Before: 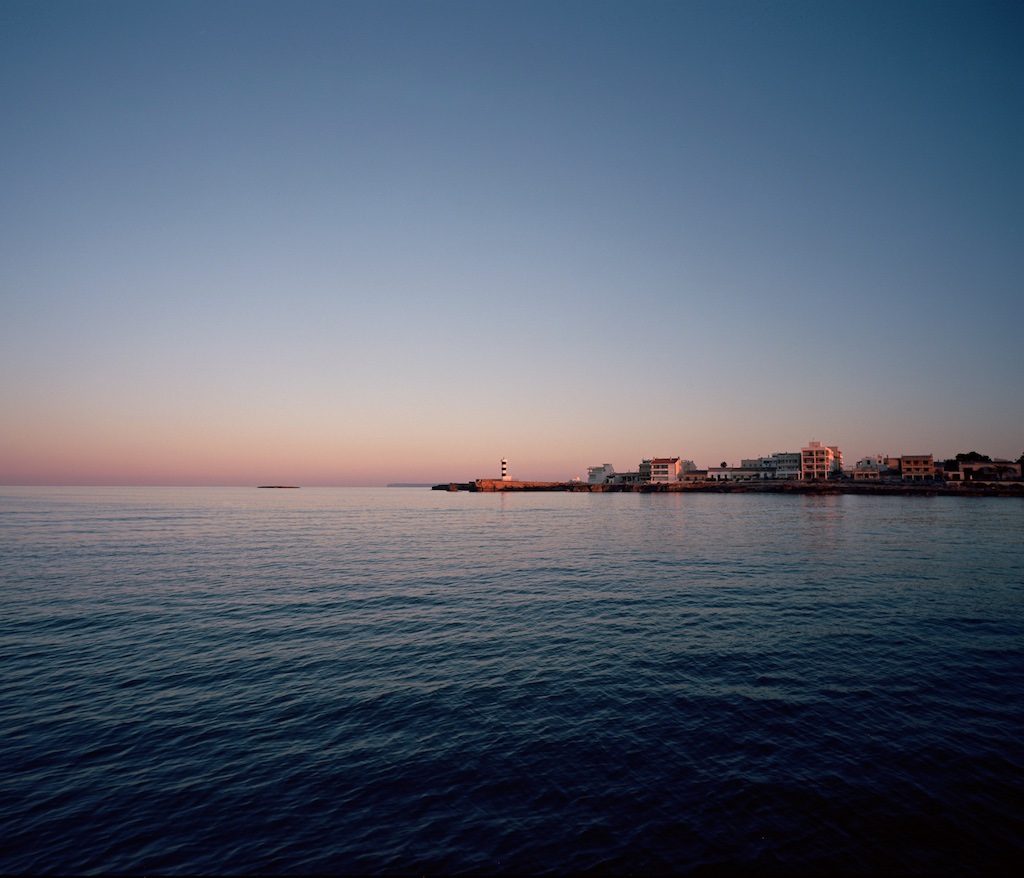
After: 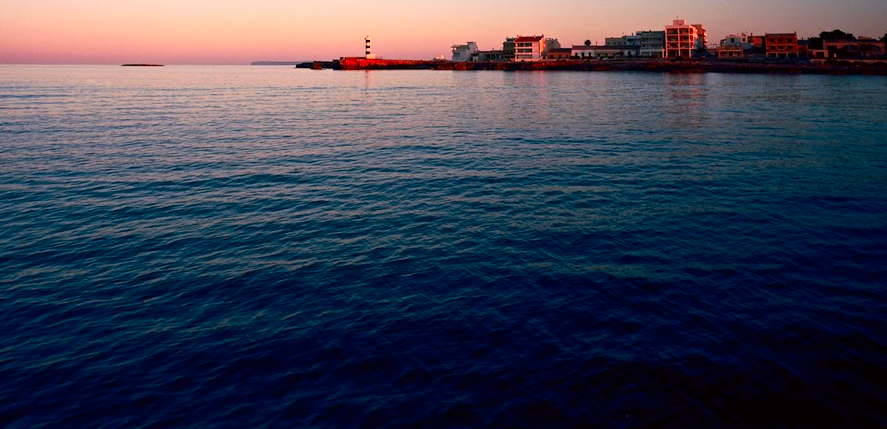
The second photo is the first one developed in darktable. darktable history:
contrast brightness saturation: contrast 0.26, brightness 0.02, saturation 0.87
crop and rotate: left 13.306%, top 48.129%, bottom 2.928%
shadows and highlights: shadows 0, highlights 40
